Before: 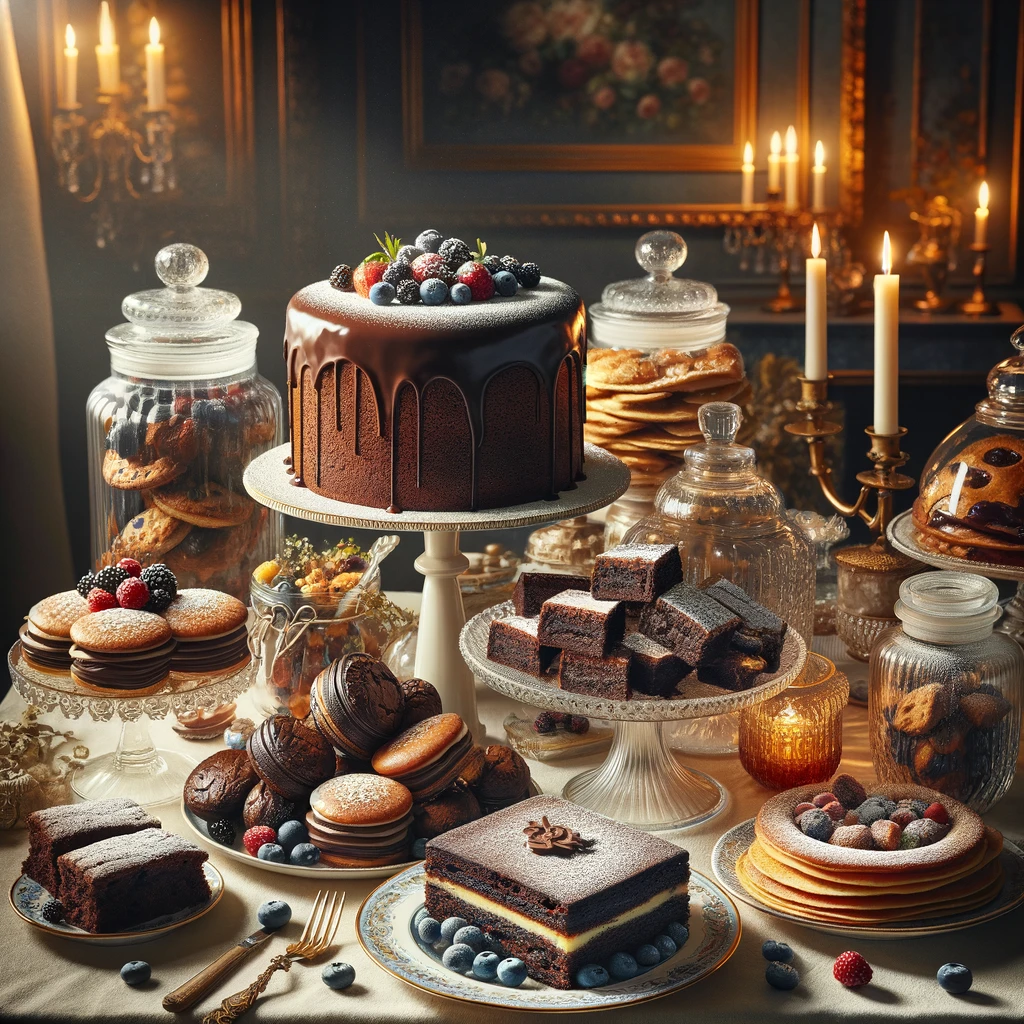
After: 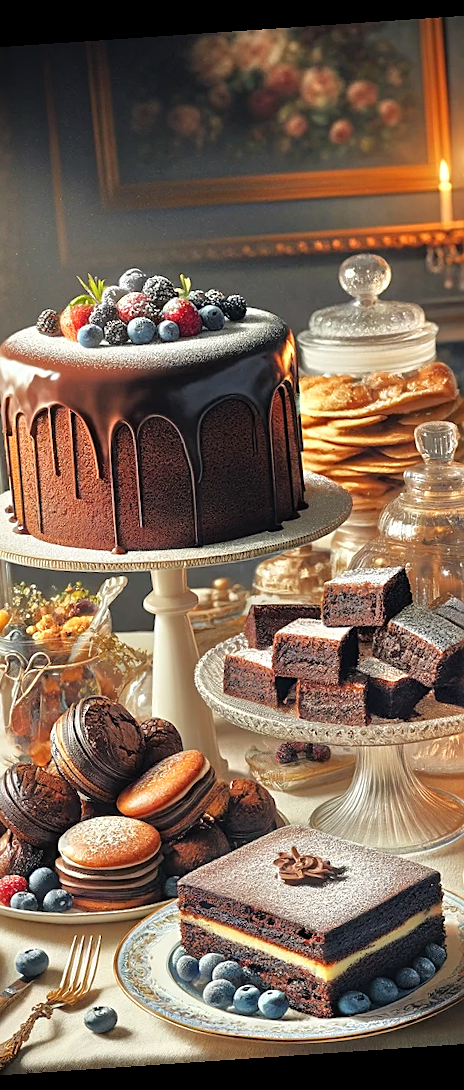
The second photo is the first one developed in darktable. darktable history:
rotate and perspective: rotation -4.2°, shear 0.006, automatic cropping off
tone equalizer: -7 EV 0.15 EV, -6 EV 0.6 EV, -5 EV 1.15 EV, -4 EV 1.33 EV, -3 EV 1.15 EV, -2 EV 0.6 EV, -1 EV 0.15 EV, mask exposure compensation -0.5 EV
sharpen: on, module defaults
crop: left 28.583%, right 29.231%
